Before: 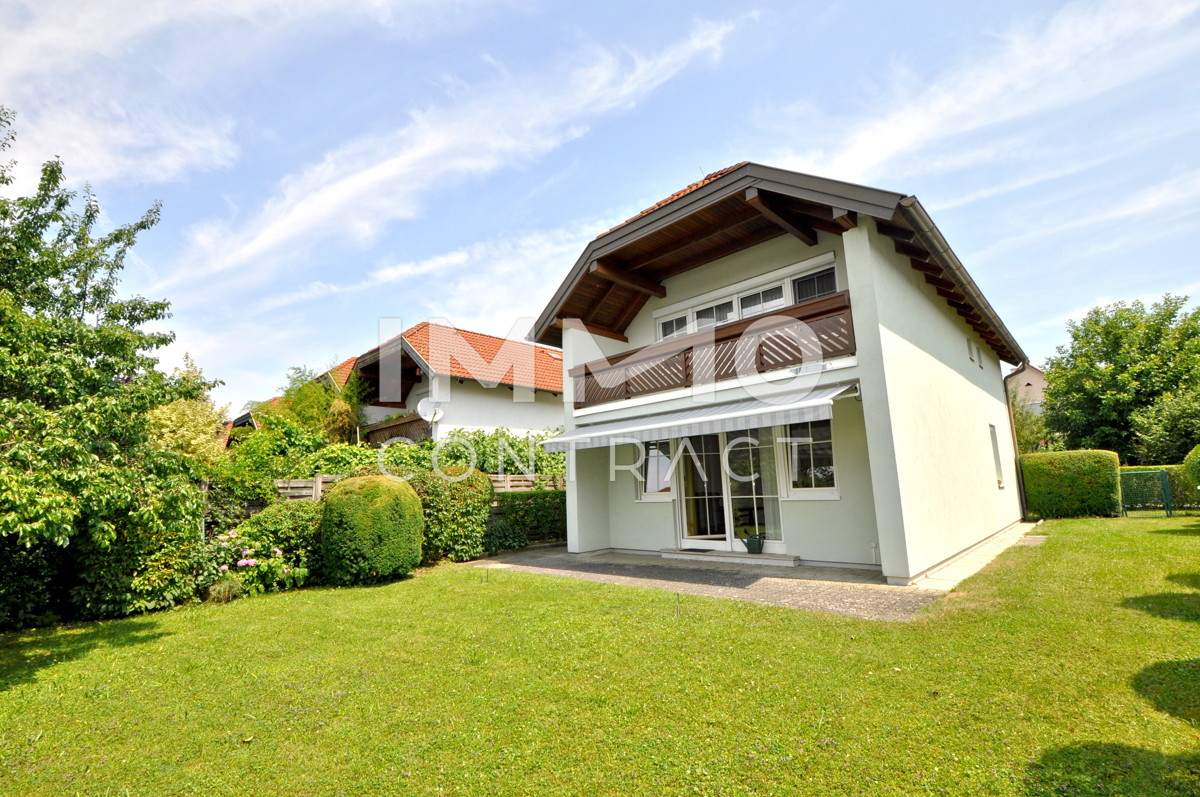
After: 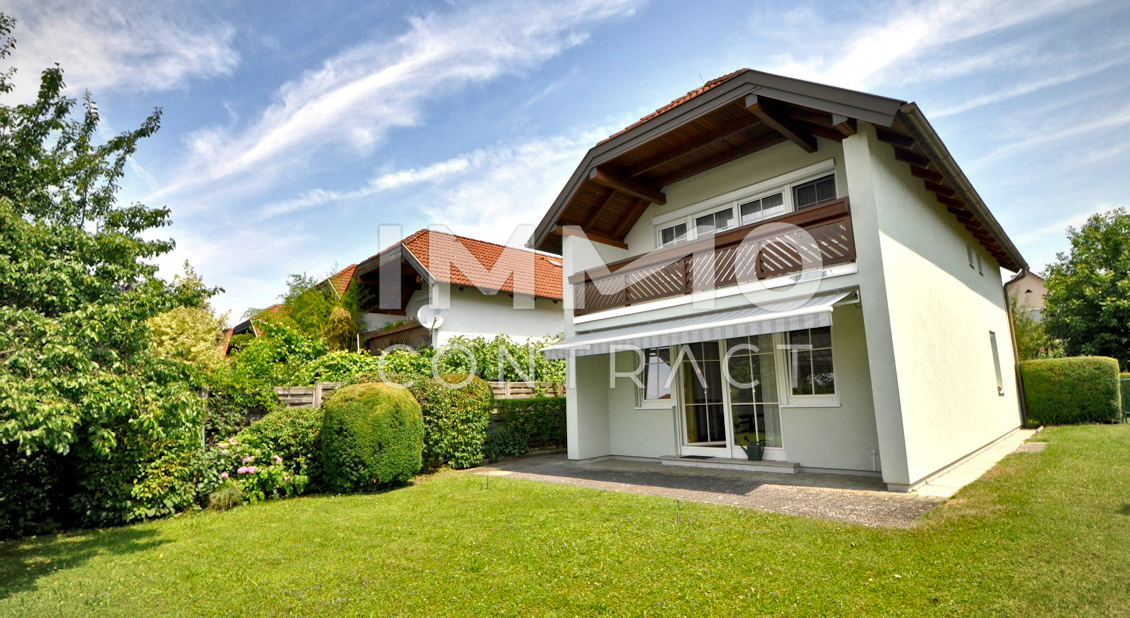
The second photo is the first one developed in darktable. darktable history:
vignetting: fall-off radius 82.12%
crop and rotate: angle 0.052°, top 11.625%, right 5.698%, bottom 10.649%
shadows and highlights: white point adjustment 0.132, highlights -69.71, soften with gaussian
